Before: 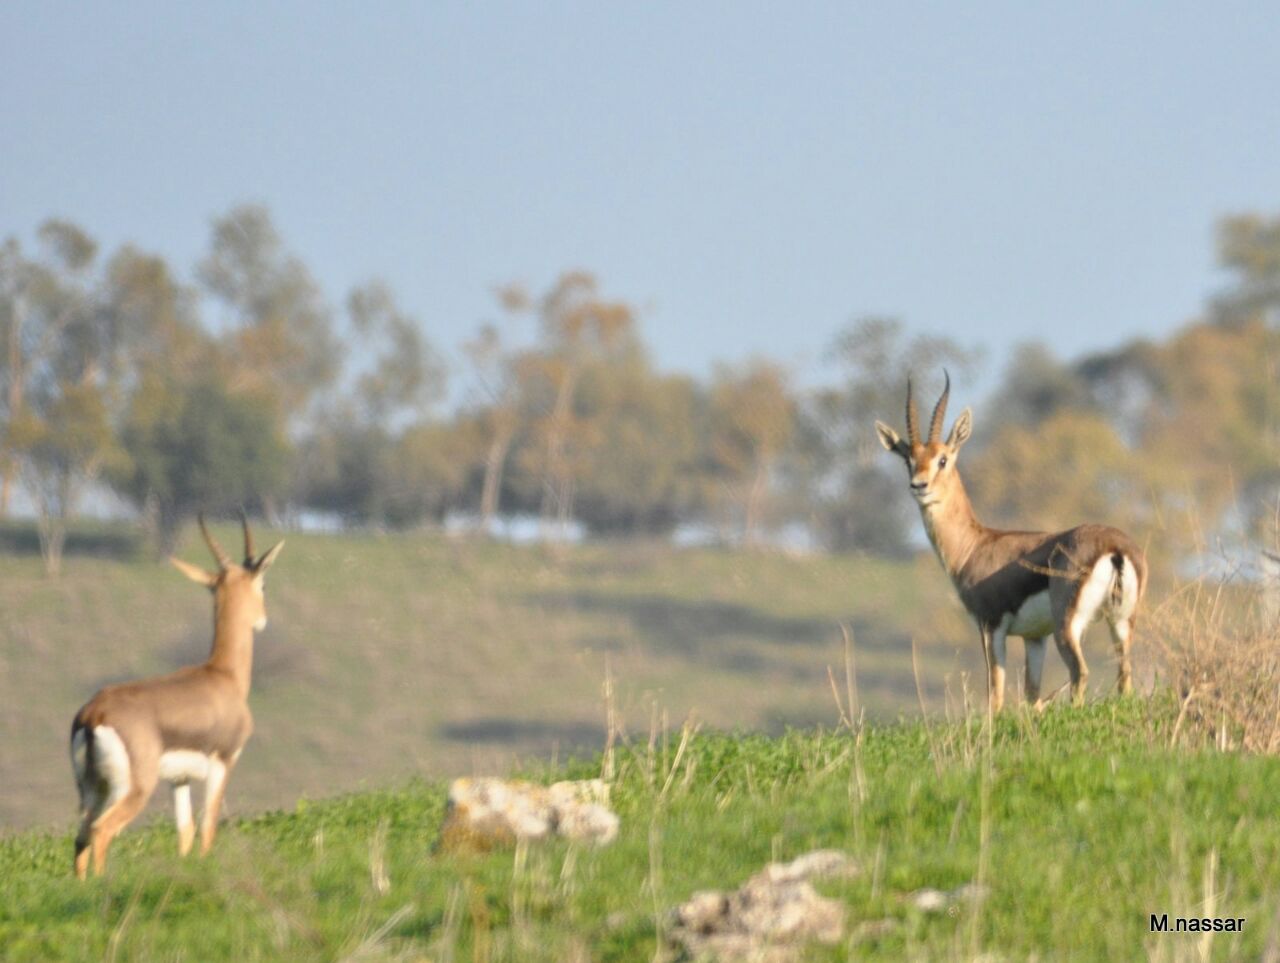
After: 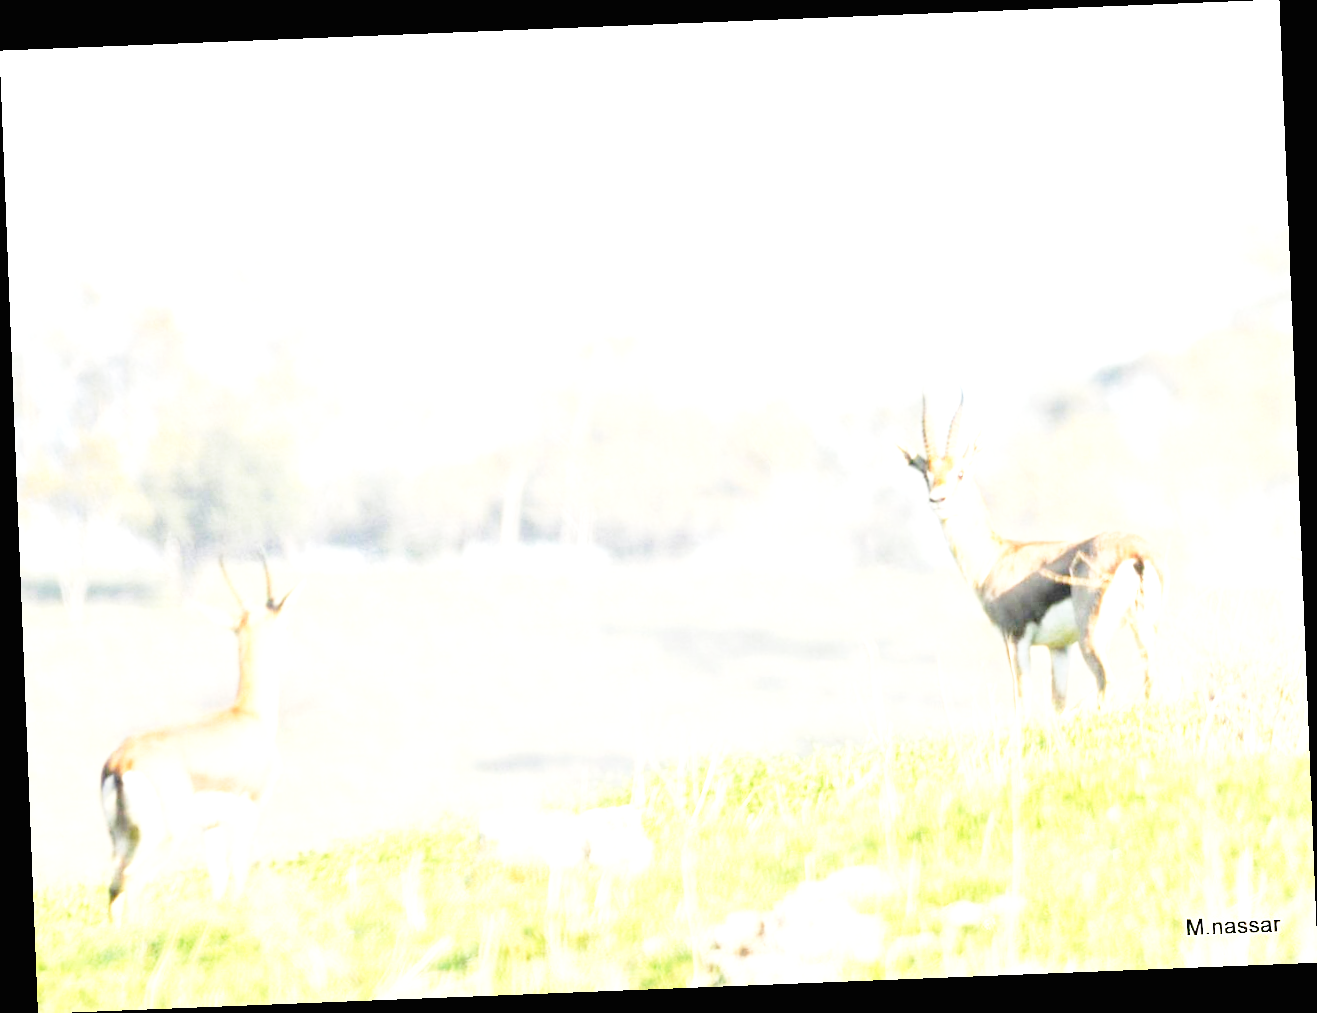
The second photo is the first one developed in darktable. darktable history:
rotate and perspective: rotation -2.29°, automatic cropping off
exposure: black level correction 0, exposure 1.9 EV, compensate highlight preservation false
base curve: curves: ch0 [(0, 0) (0.032, 0.037) (0.105, 0.228) (0.435, 0.76) (0.856, 0.983) (1, 1)], preserve colors none
